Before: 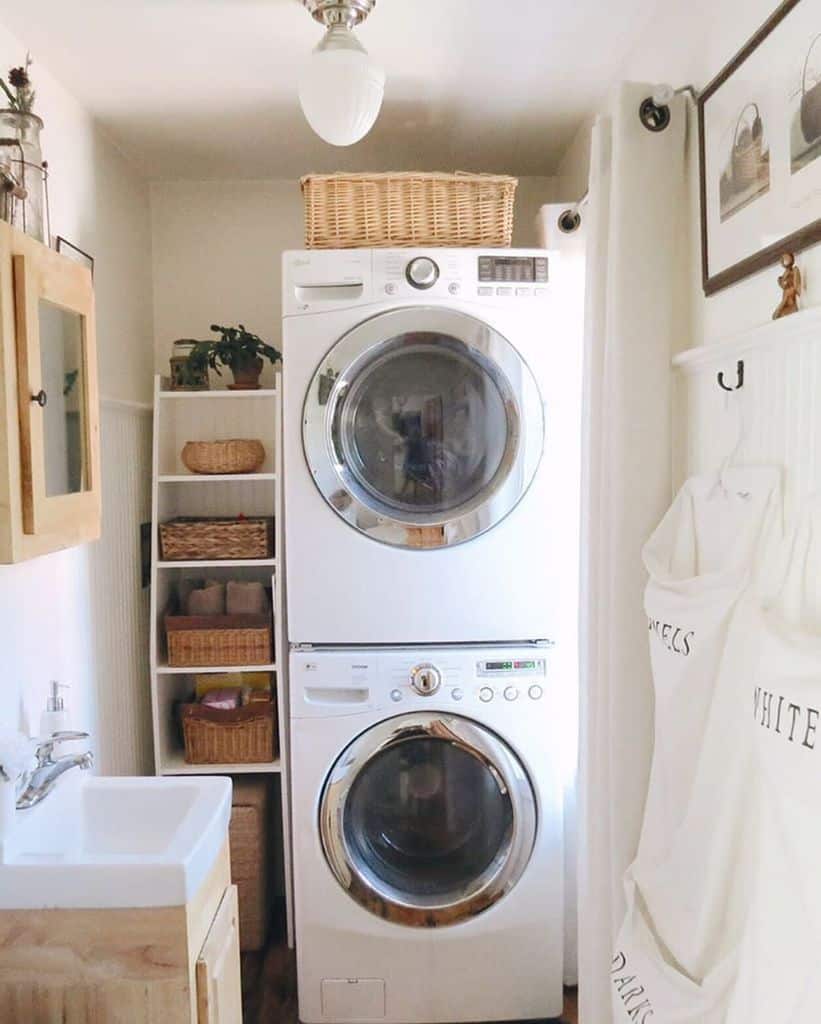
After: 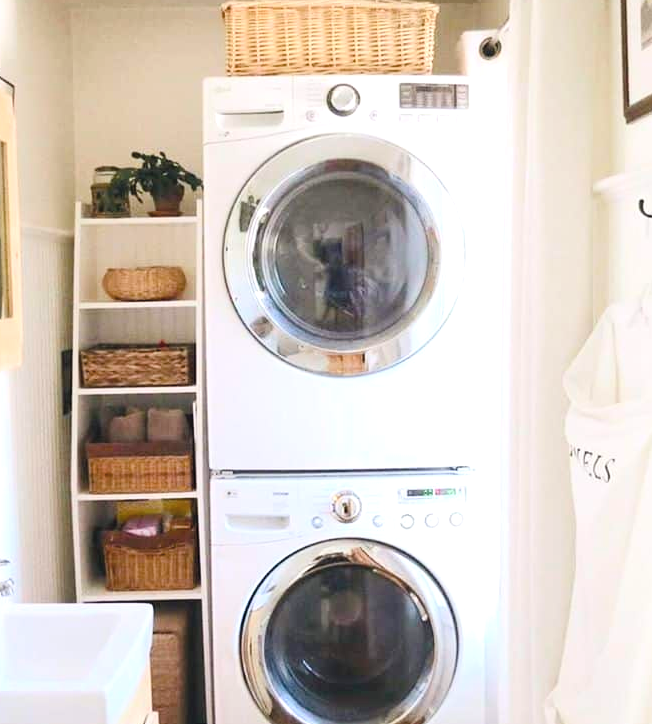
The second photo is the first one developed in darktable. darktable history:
color balance rgb: shadows lift › luminance -20%, power › hue 72.24°, highlights gain › luminance 15%, global offset › hue 171.6°, perceptual saturation grading › global saturation 14.09%, perceptual saturation grading › highlights -25%, perceptual saturation grading › shadows 25%, global vibrance 25%, contrast 10%
contrast brightness saturation: contrast 0.14, brightness 0.21
crop: left 9.712%, top 16.928%, right 10.845%, bottom 12.332%
